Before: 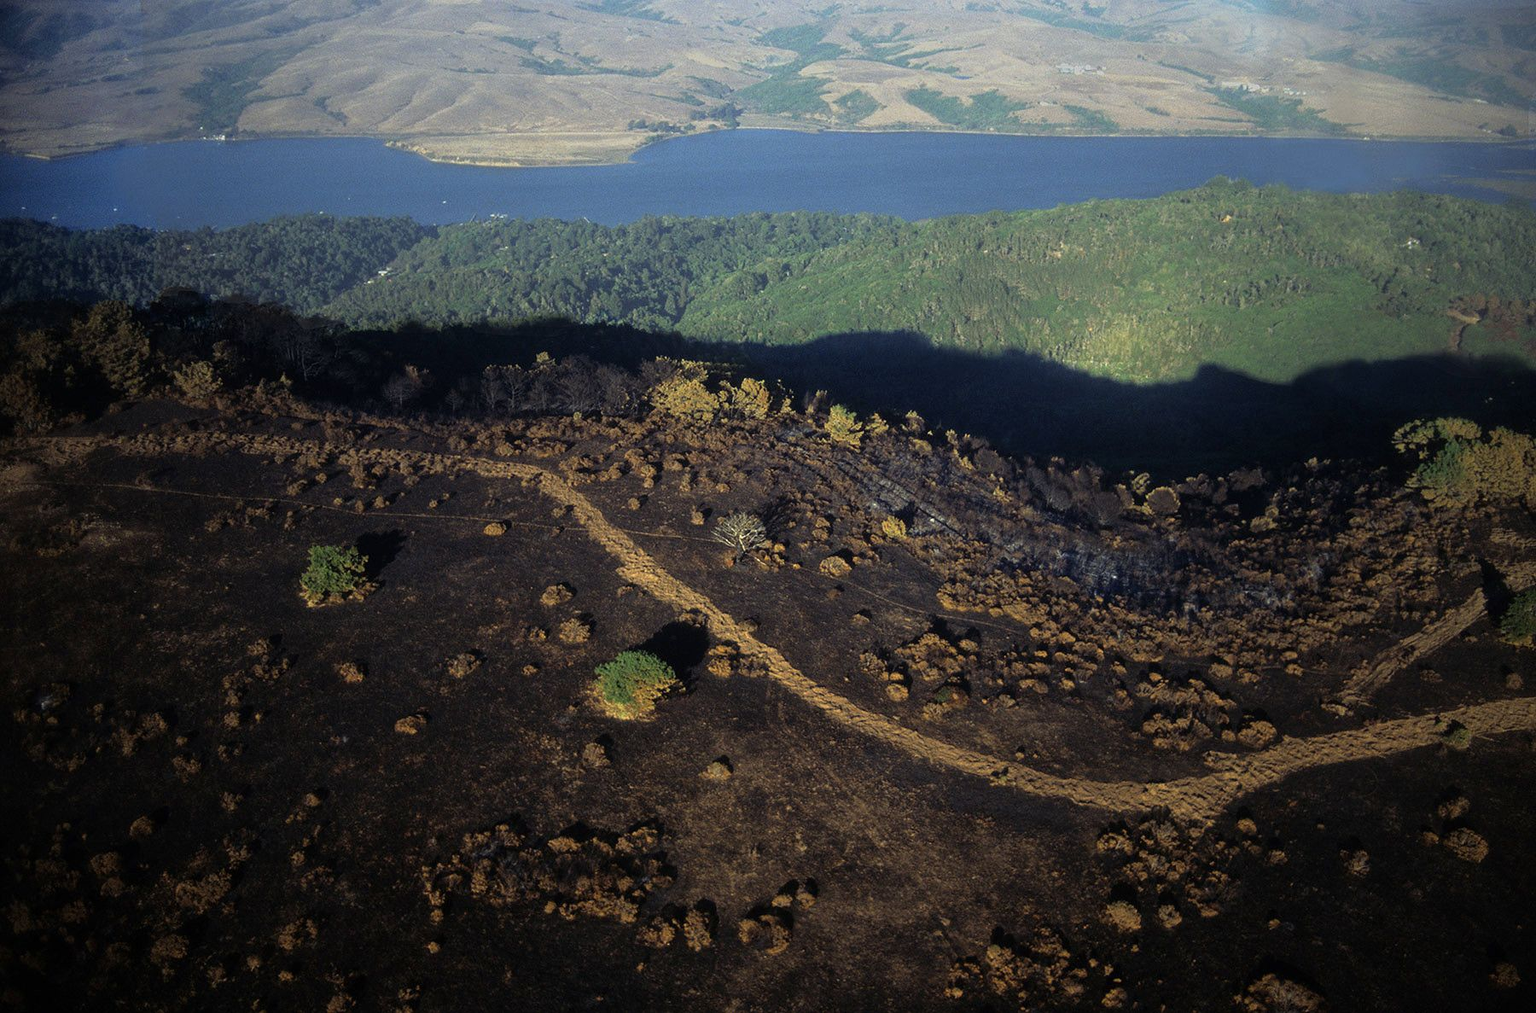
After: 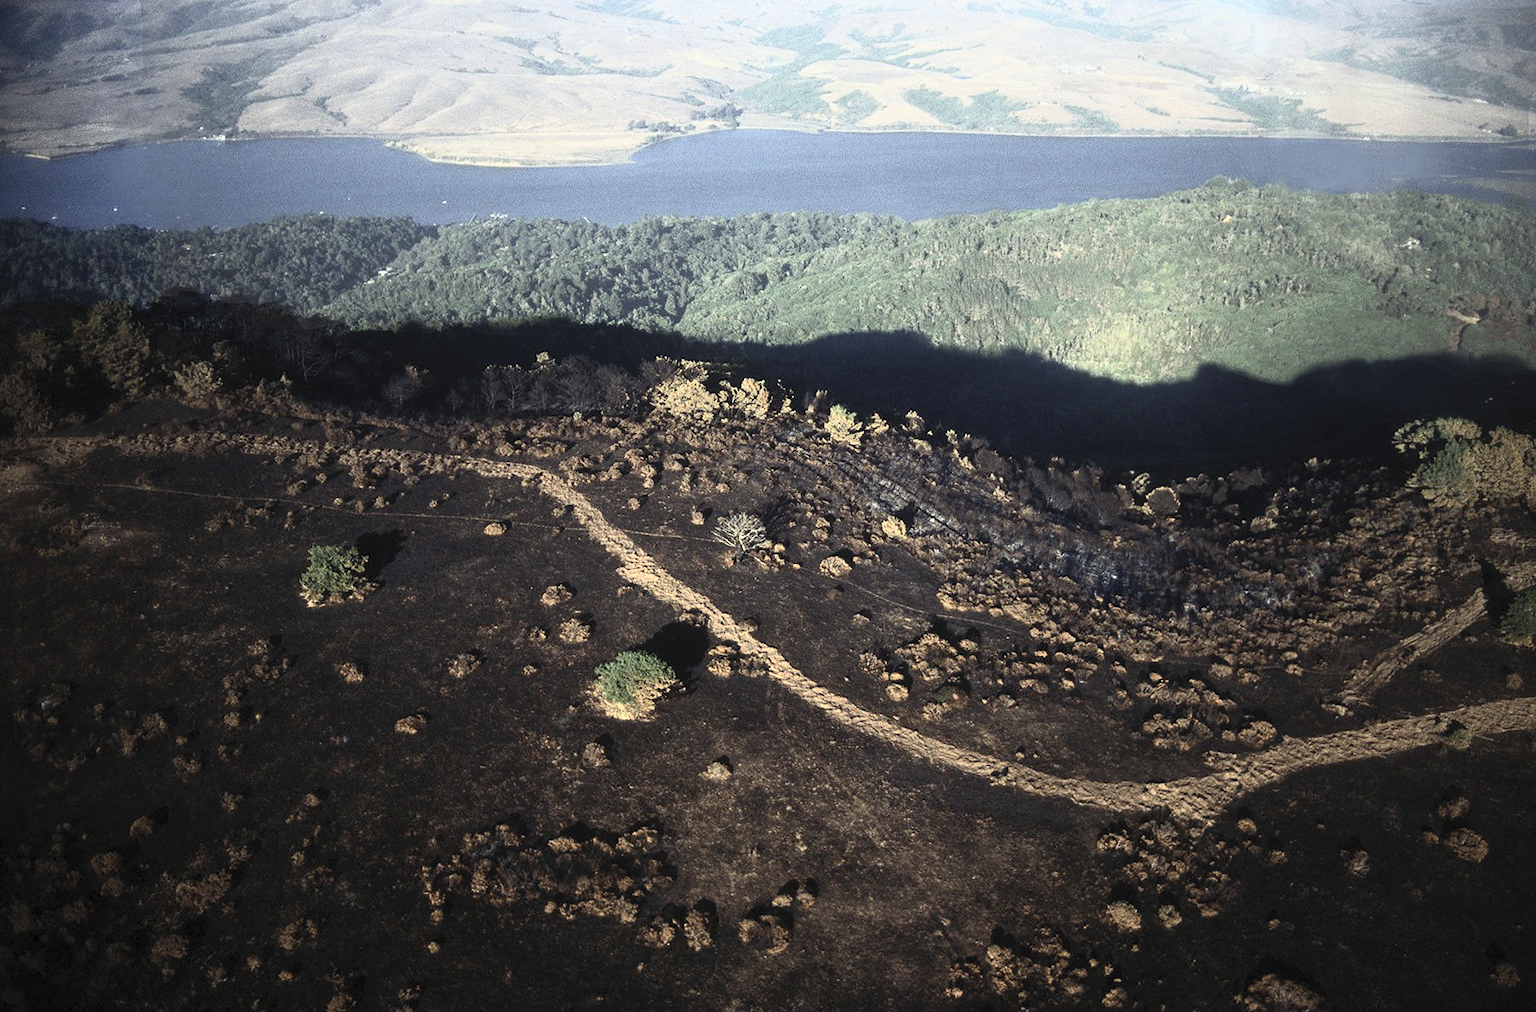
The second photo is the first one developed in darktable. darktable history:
color zones: curves: ch1 [(0, 0.523) (0.143, 0.545) (0.286, 0.52) (0.429, 0.506) (0.571, 0.503) (0.714, 0.503) (0.857, 0.508) (1, 0.523)]
contrast brightness saturation: contrast 0.553, brightness 0.571, saturation -0.326
